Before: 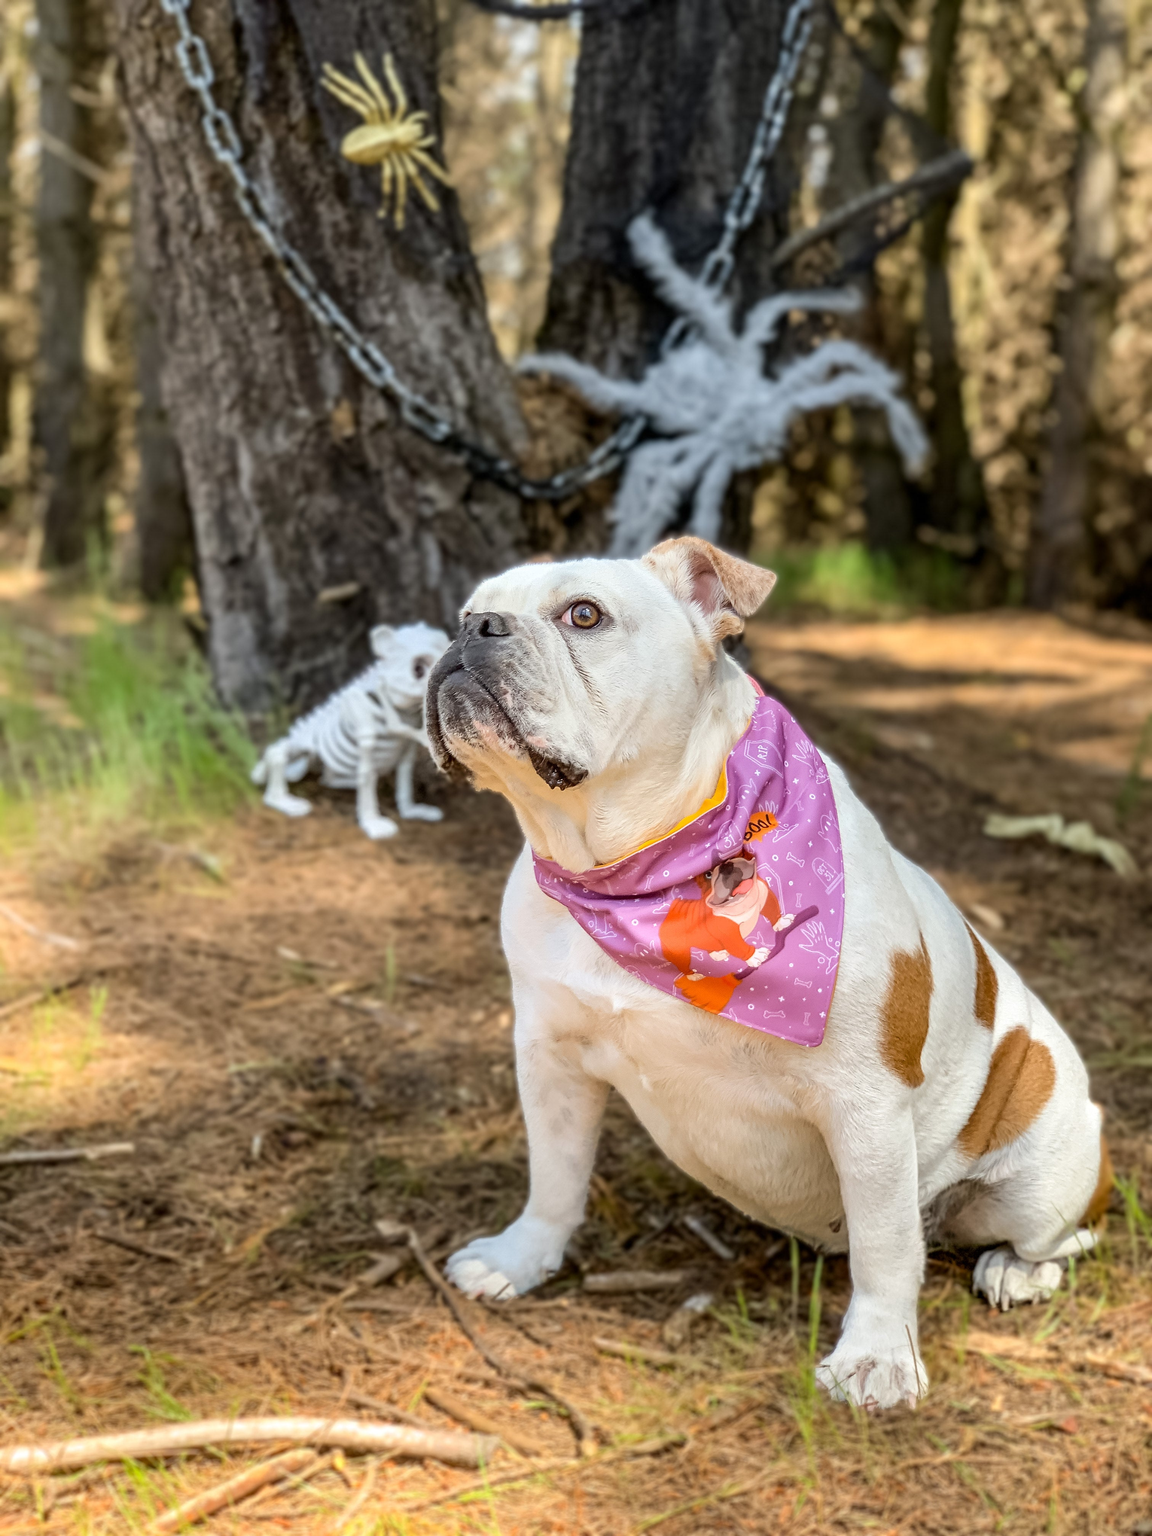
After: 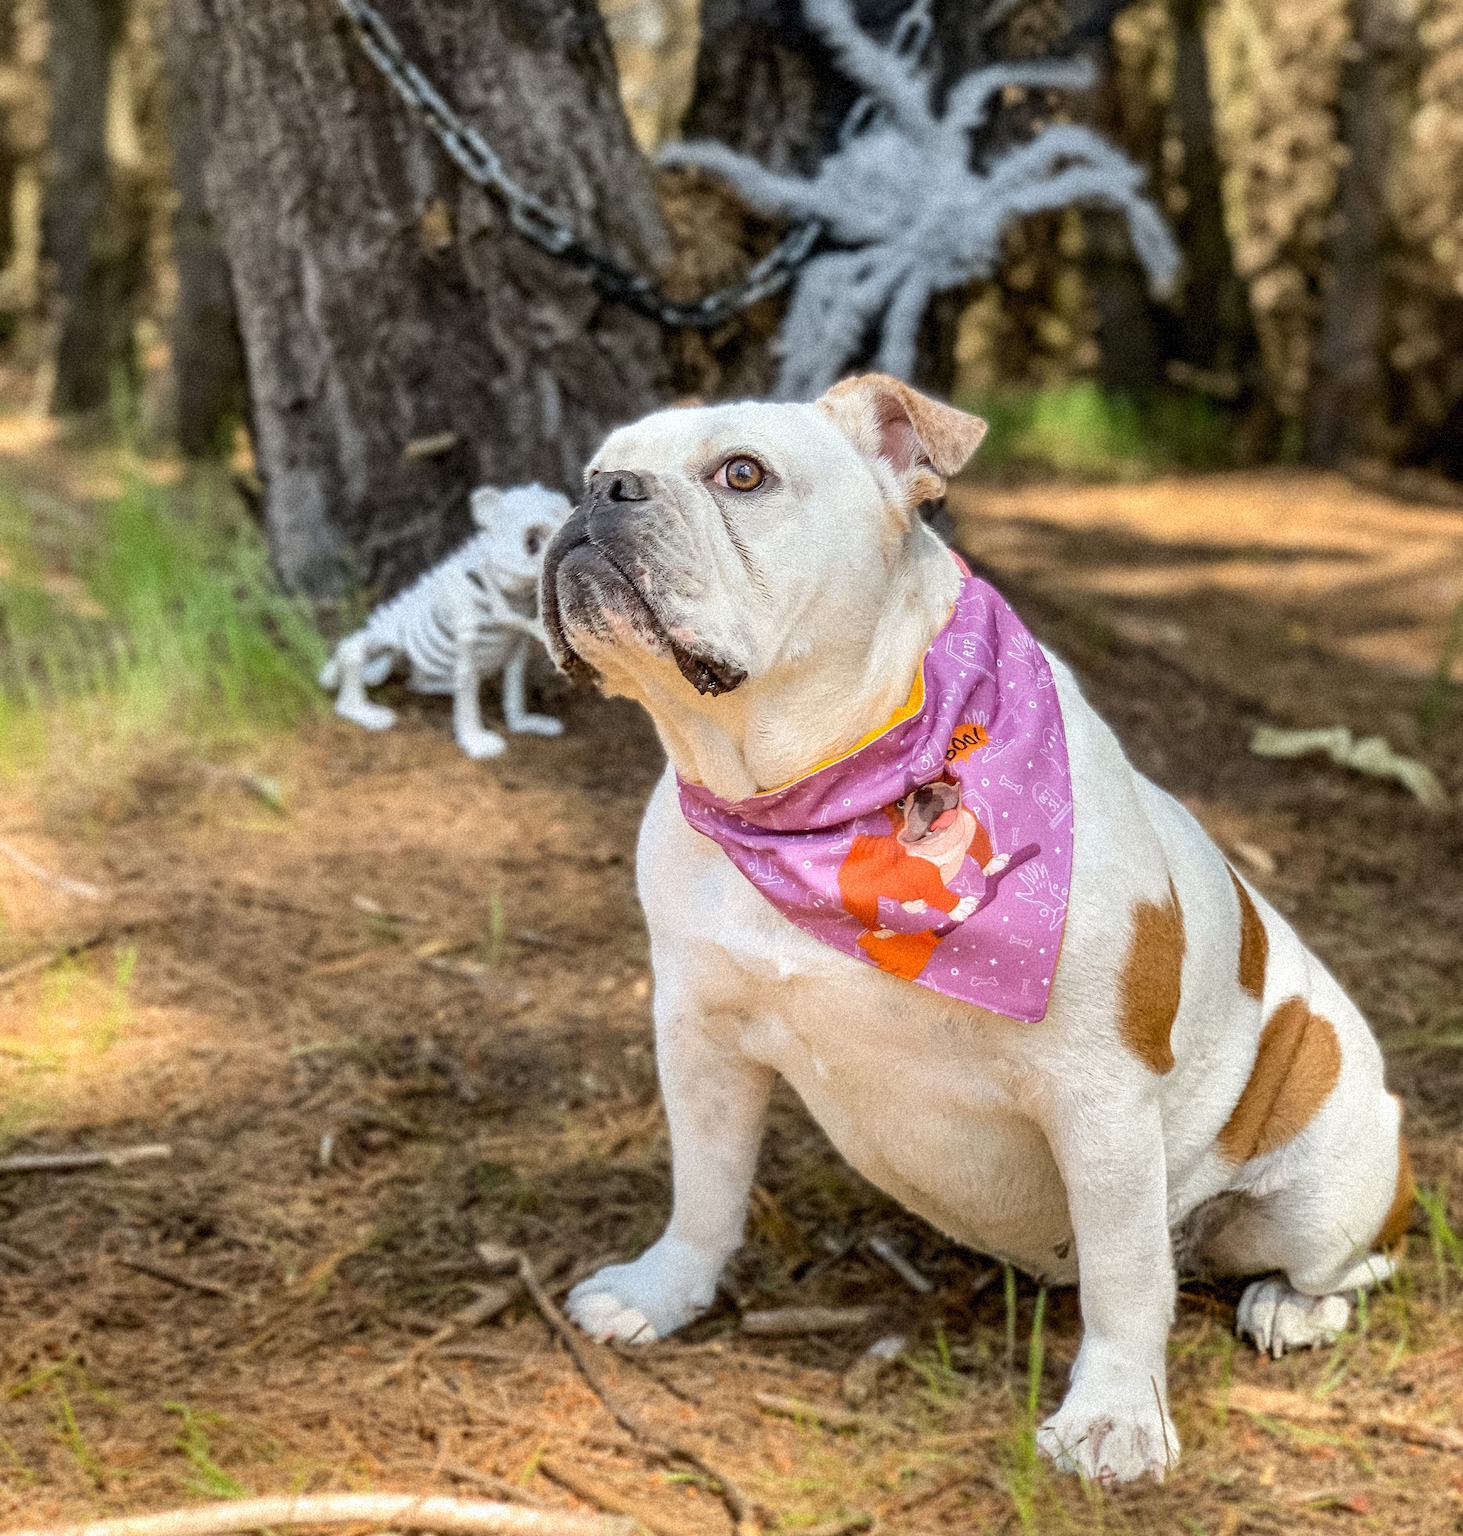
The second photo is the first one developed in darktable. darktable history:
grain: strength 35%, mid-tones bias 0%
crop and rotate: top 15.774%, bottom 5.506%
